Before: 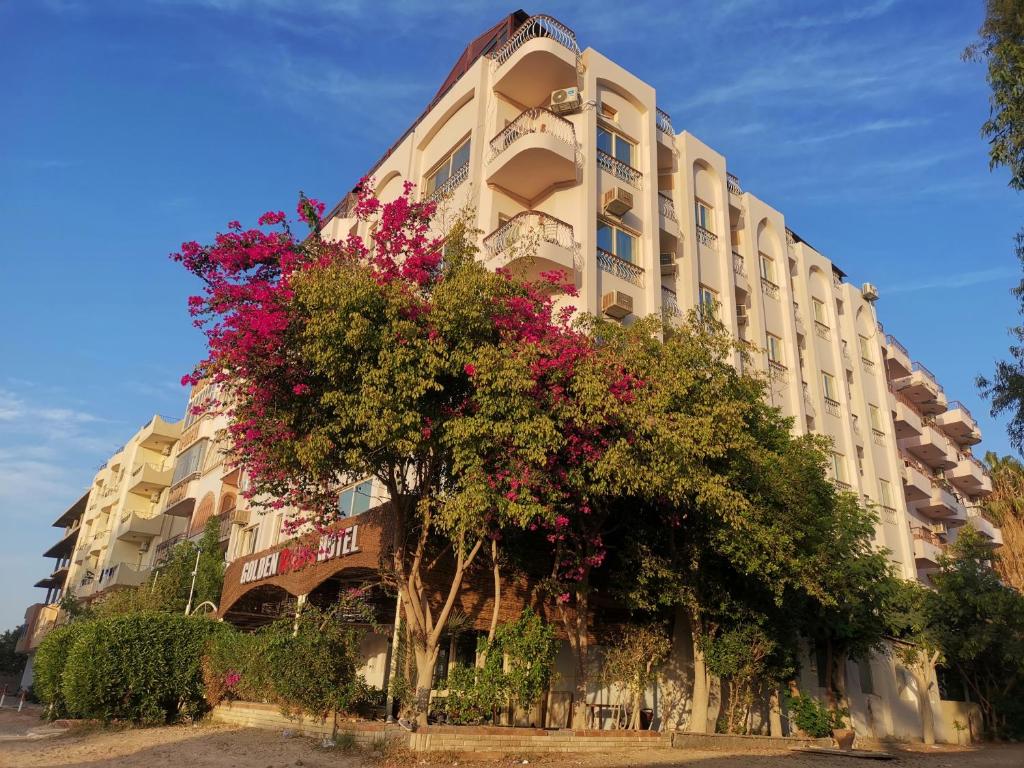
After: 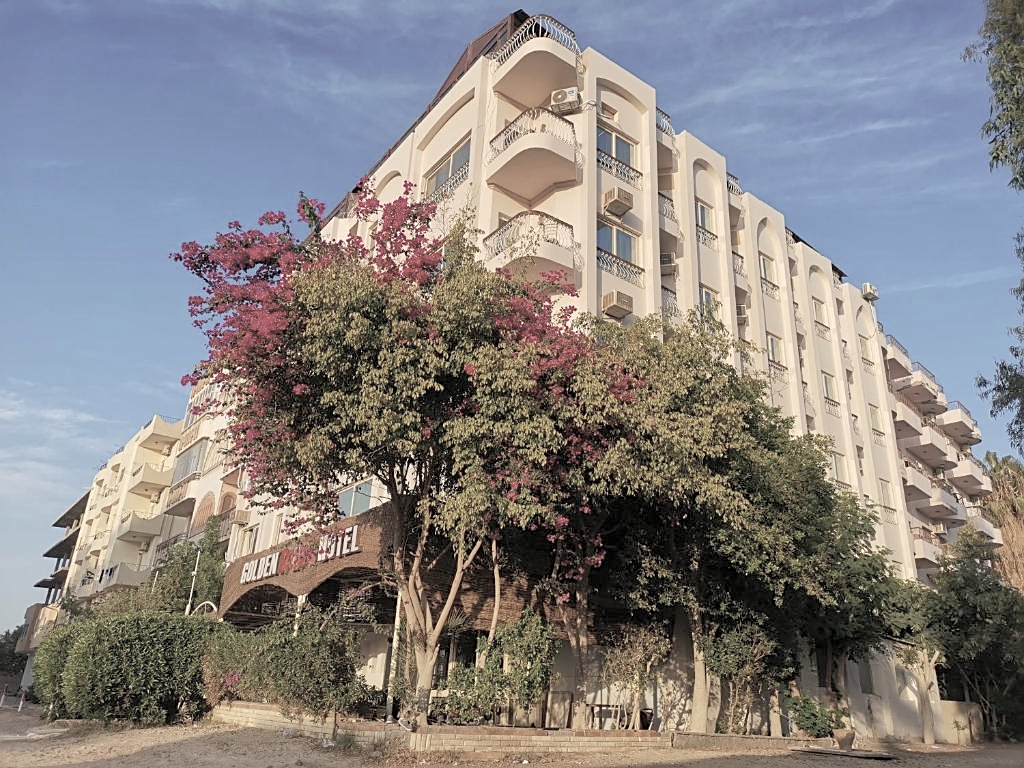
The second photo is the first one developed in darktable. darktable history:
contrast brightness saturation: brightness 0.186, saturation -0.499
sharpen: on, module defaults
local contrast: mode bilateral grid, contrast 11, coarseness 24, detail 115%, midtone range 0.2
